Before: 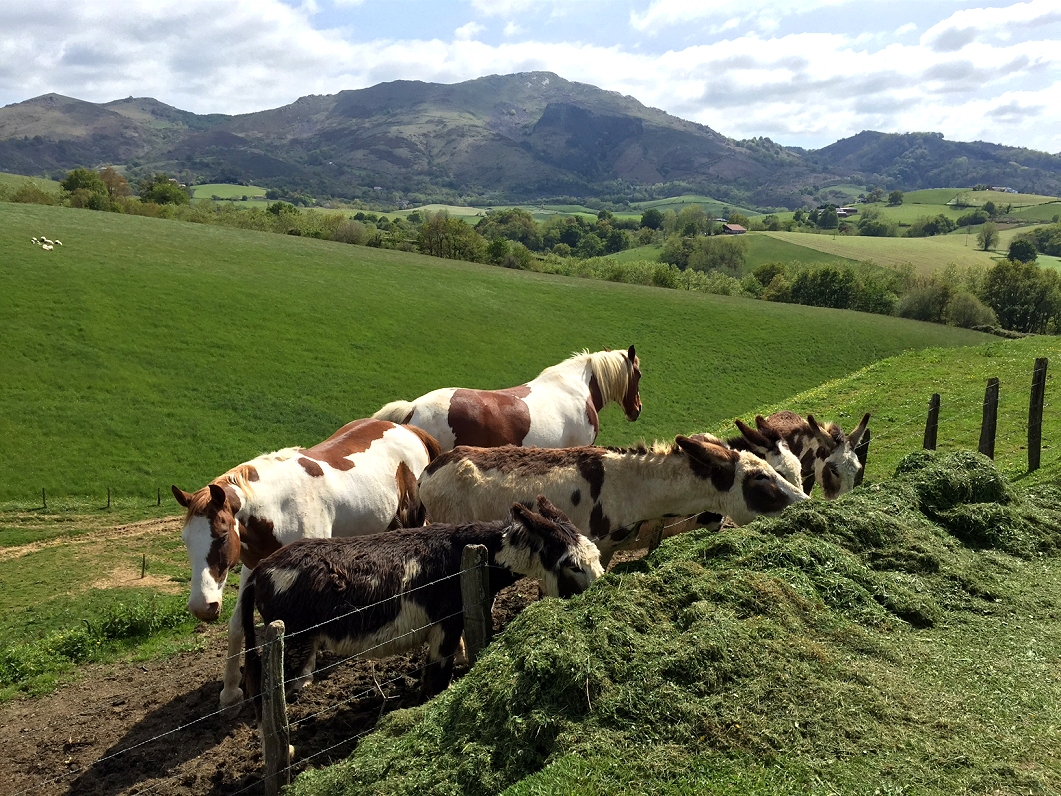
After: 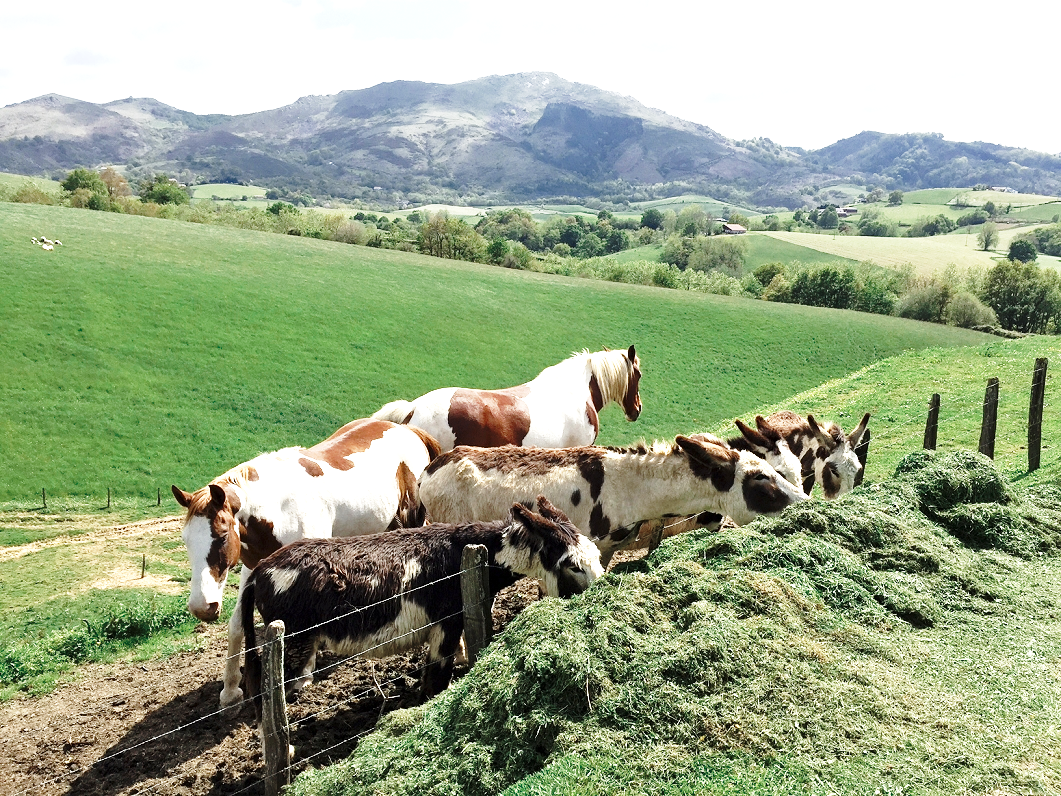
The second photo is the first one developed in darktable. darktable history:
base curve: curves: ch0 [(0, 0) (0.028, 0.03) (0.121, 0.232) (0.46, 0.748) (0.859, 0.968) (1, 1)], preserve colors none
exposure: exposure 1 EV, compensate highlight preservation false
color zones: curves: ch0 [(0, 0.5) (0.125, 0.4) (0.25, 0.5) (0.375, 0.4) (0.5, 0.4) (0.625, 0.35) (0.75, 0.35) (0.875, 0.5)]; ch1 [(0, 0.35) (0.125, 0.45) (0.25, 0.35) (0.375, 0.35) (0.5, 0.35) (0.625, 0.35) (0.75, 0.45) (0.875, 0.35)]; ch2 [(0, 0.6) (0.125, 0.5) (0.25, 0.5) (0.375, 0.6) (0.5, 0.6) (0.625, 0.5) (0.75, 0.5) (0.875, 0.5)]
